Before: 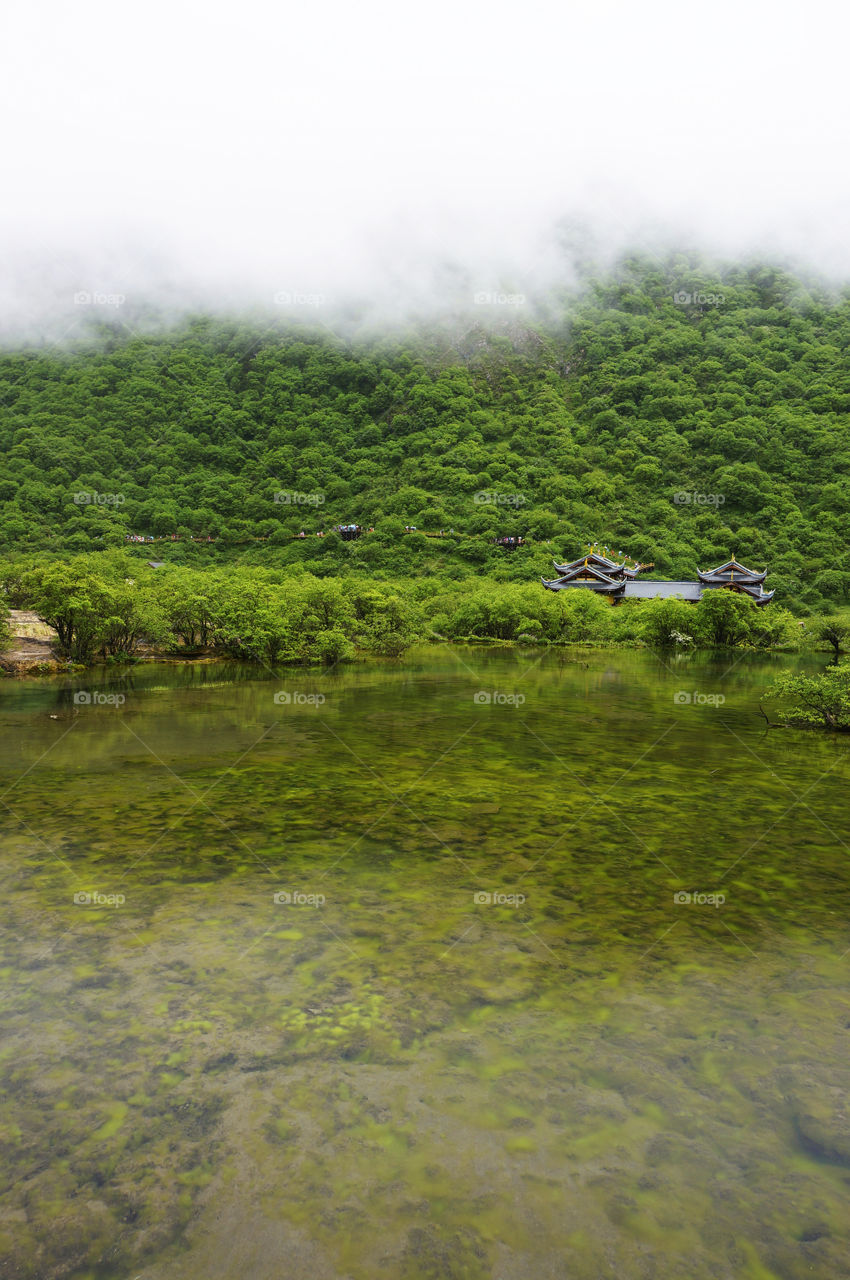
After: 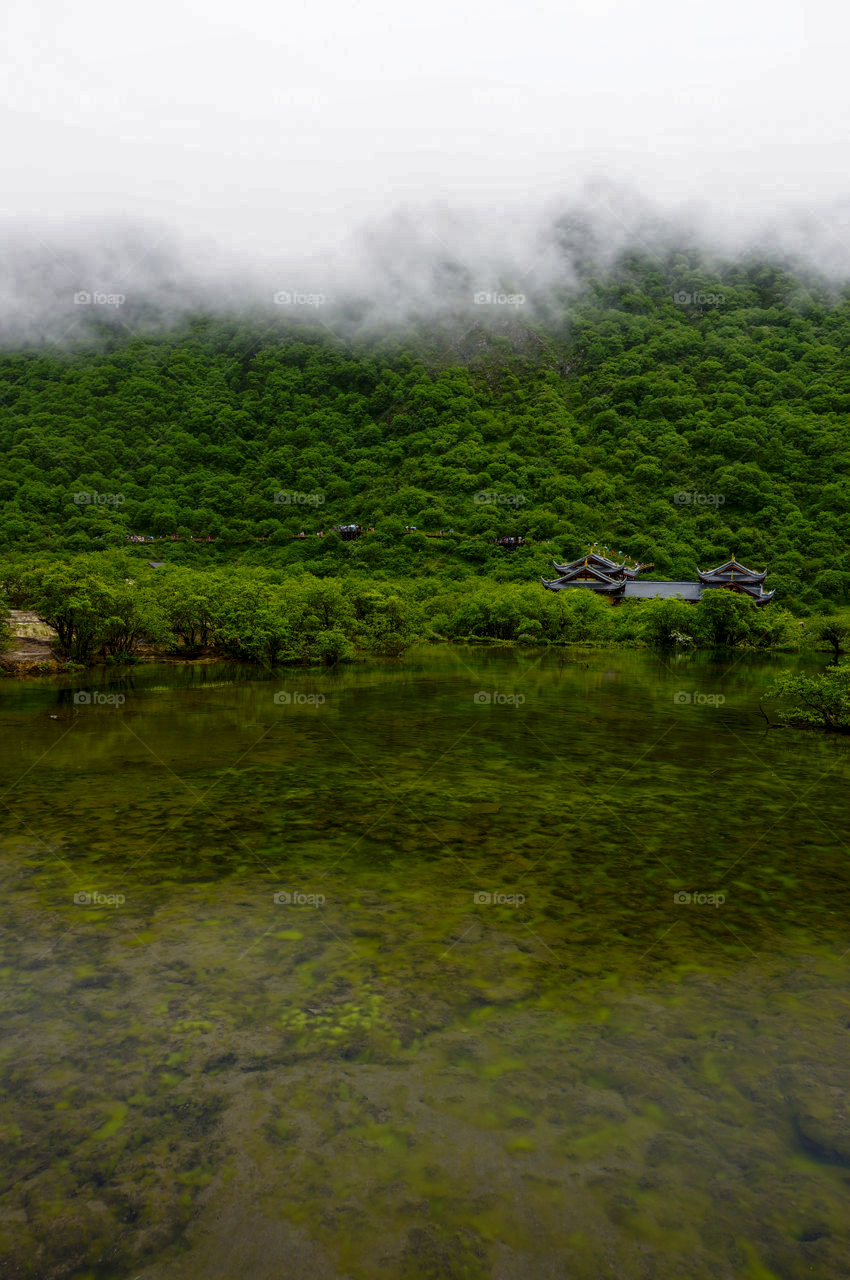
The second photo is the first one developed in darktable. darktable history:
local contrast: on, module defaults
base curve: curves: ch0 [(0, 0) (0.841, 0.609) (1, 1)]
contrast brightness saturation: contrast 0.12, brightness -0.12, saturation 0.2
